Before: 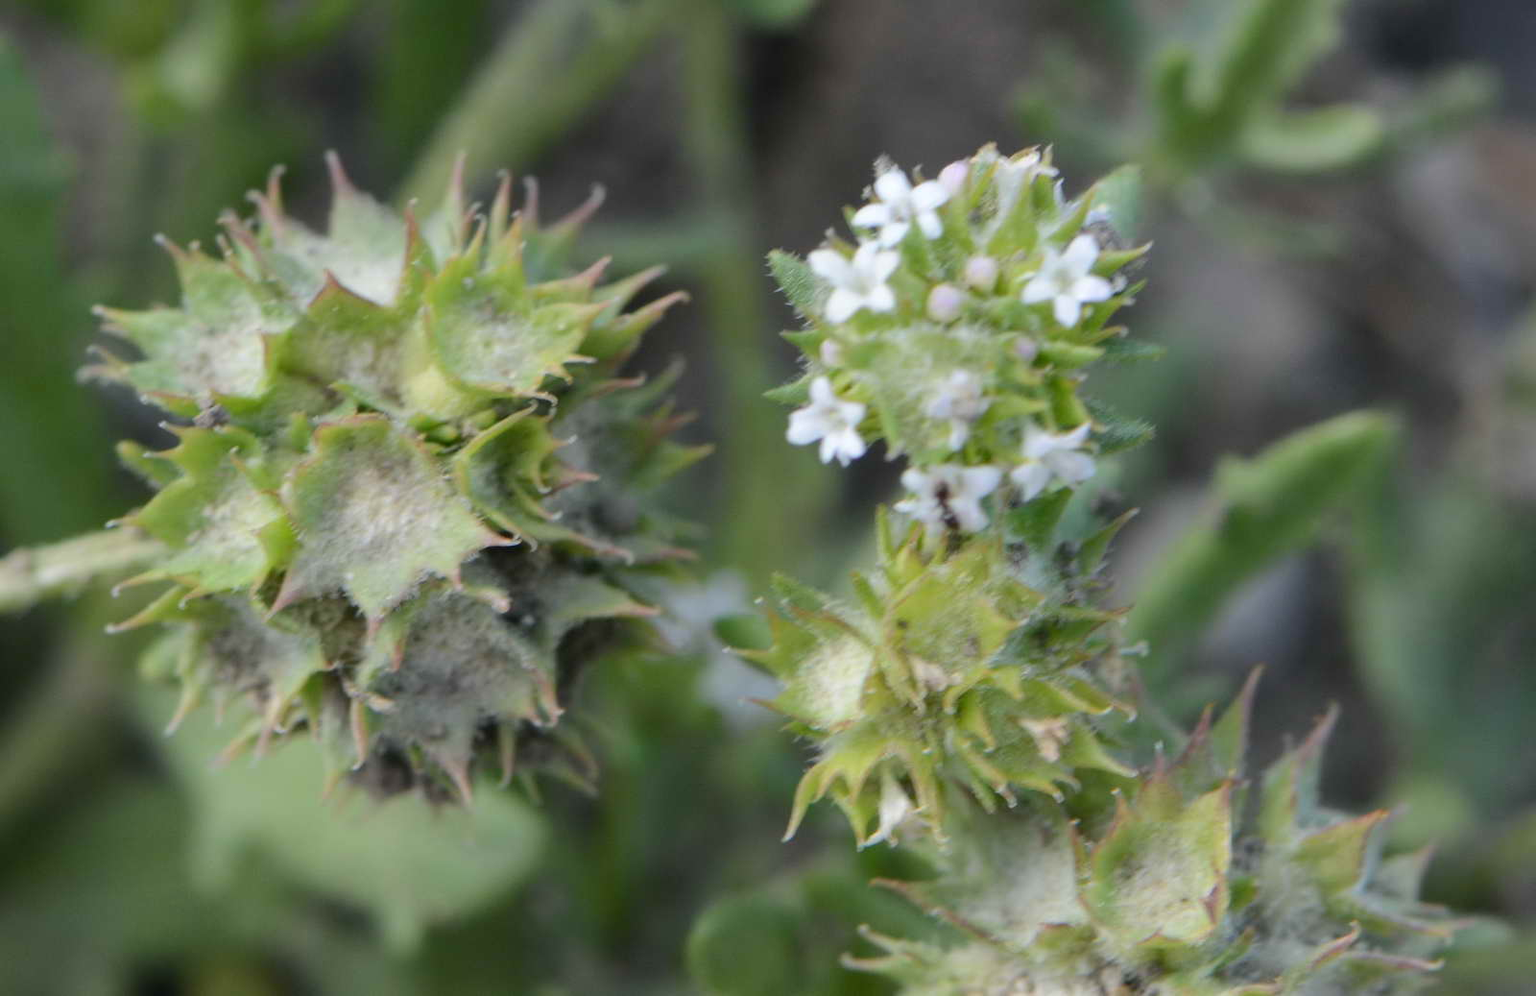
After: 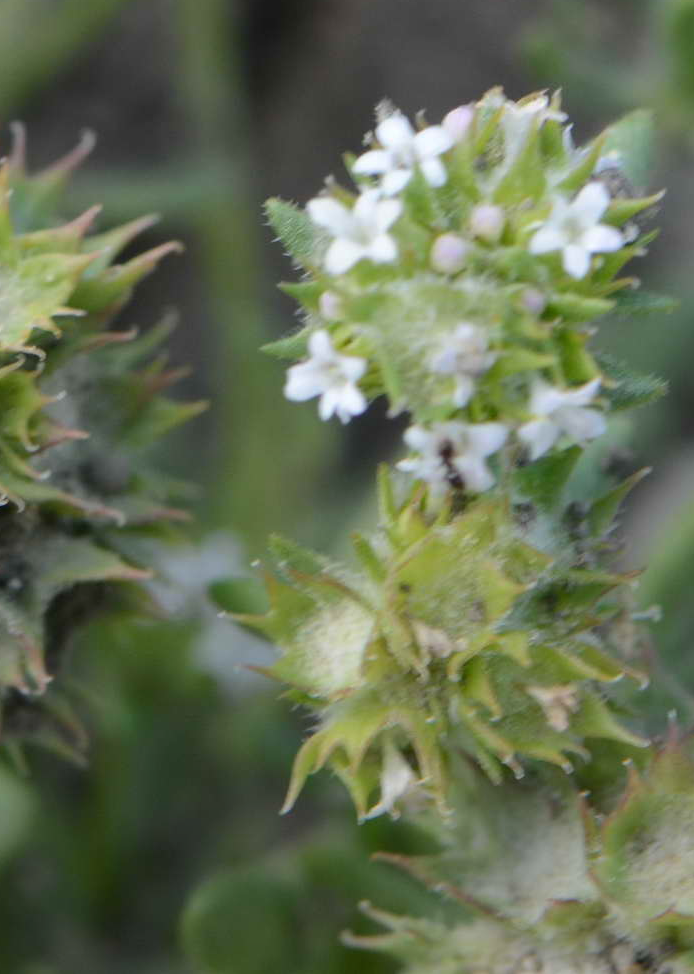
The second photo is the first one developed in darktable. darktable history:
crop: left 33.452%, top 6.025%, right 23.155%
graduated density: rotation -180°, offset 24.95
